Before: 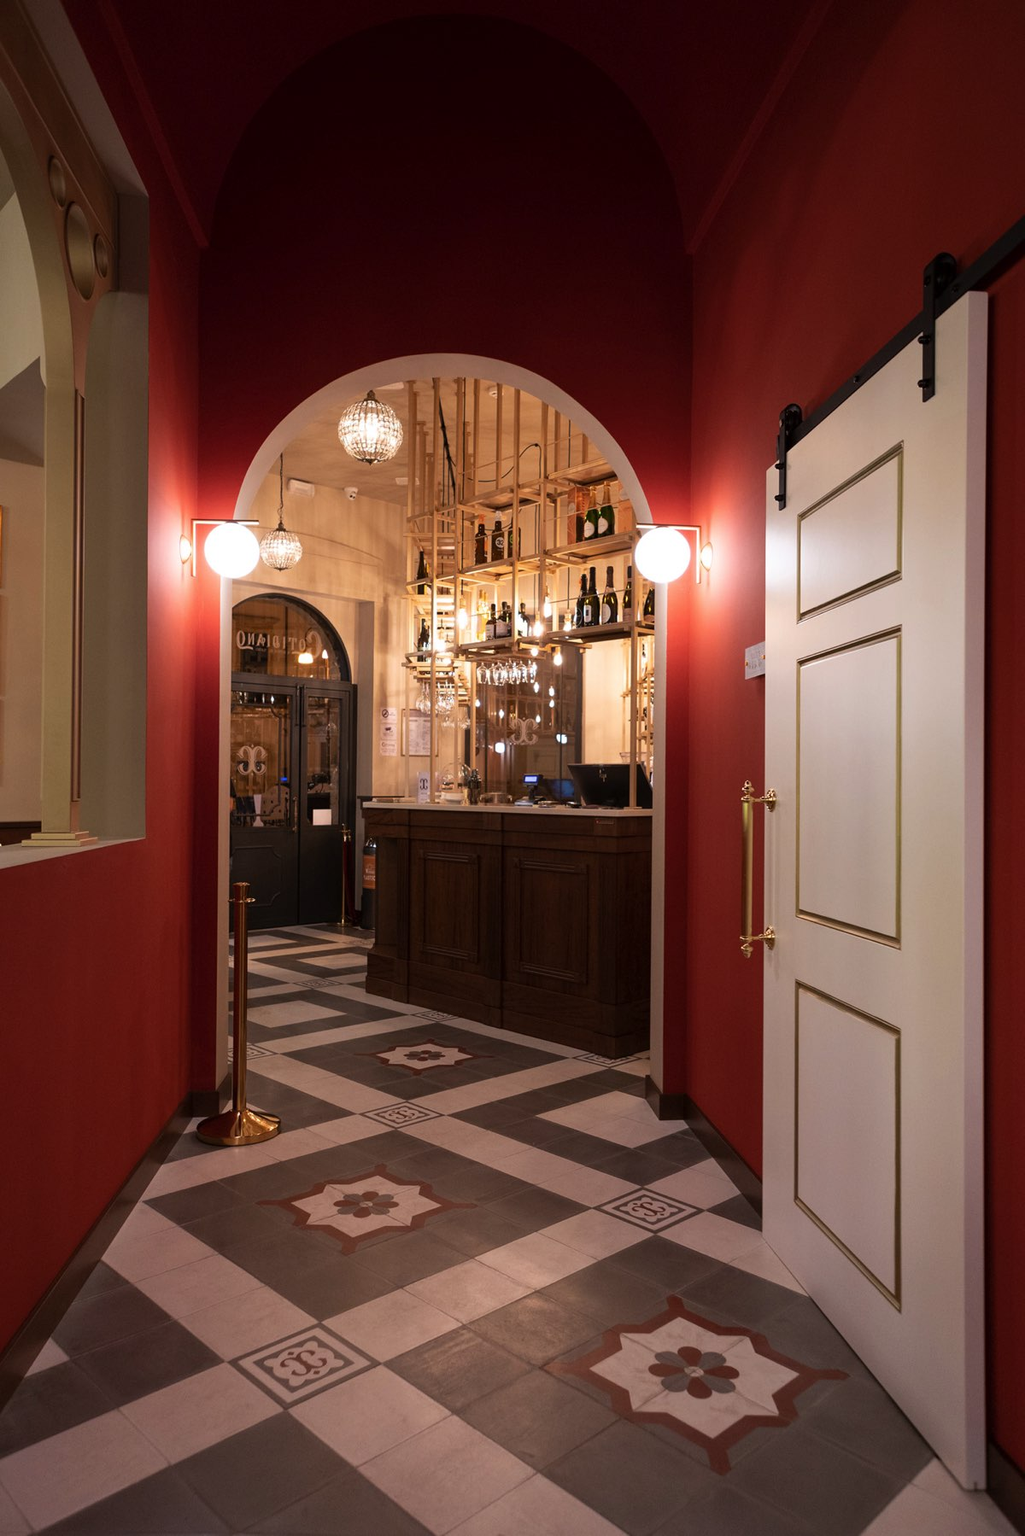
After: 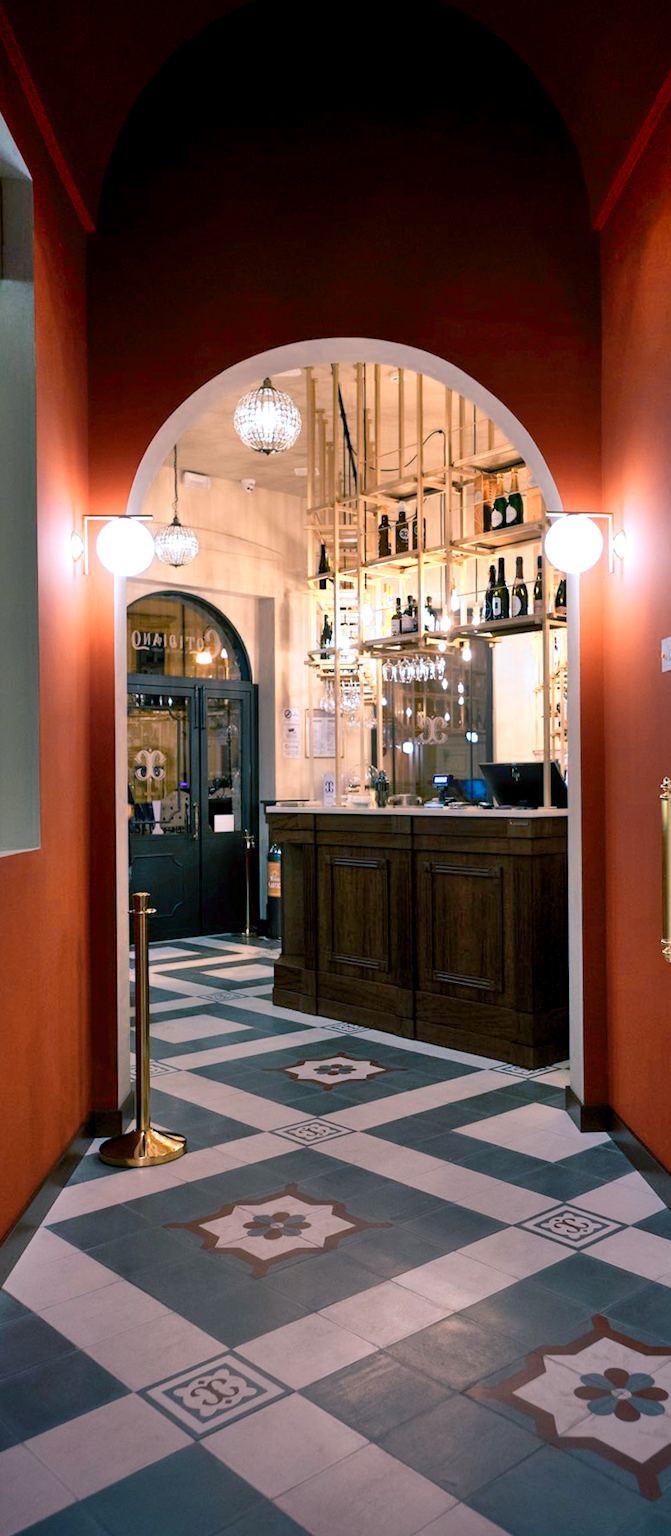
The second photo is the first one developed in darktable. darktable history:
crop: left 10.644%, right 26.528%
vignetting: fall-off start 88.53%, fall-off radius 44.2%, saturation 0.376, width/height ratio 1.161
color calibration: x 0.38, y 0.39, temperature 4086.04 K
rotate and perspective: rotation -1°, crop left 0.011, crop right 0.989, crop top 0.025, crop bottom 0.975
color zones: curves: ch0 [(0.018, 0.548) (0.197, 0.654) (0.425, 0.447) (0.605, 0.658) (0.732, 0.579)]; ch1 [(0.105, 0.531) (0.224, 0.531) (0.386, 0.39) (0.618, 0.456) (0.732, 0.456) (0.956, 0.421)]; ch2 [(0.039, 0.583) (0.215, 0.465) (0.399, 0.544) (0.465, 0.548) (0.614, 0.447) (0.724, 0.43) (0.882, 0.623) (0.956, 0.632)]
color balance rgb: shadows lift › luminance -28.76%, shadows lift › chroma 10%, shadows lift › hue 230°, power › chroma 0.5%, power › hue 215°, highlights gain › luminance 7.14%, highlights gain › chroma 1%, highlights gain › hue 50°, global offset › luminance -0.29%, global offset › hue 260°, perceptual saturation grading › global saturation 20%, perceptual saturation grading › highlights -13.92%, perceptual saturation grading › shadows 50%
shadows and highlights: shadows 60, soften with gaussian
